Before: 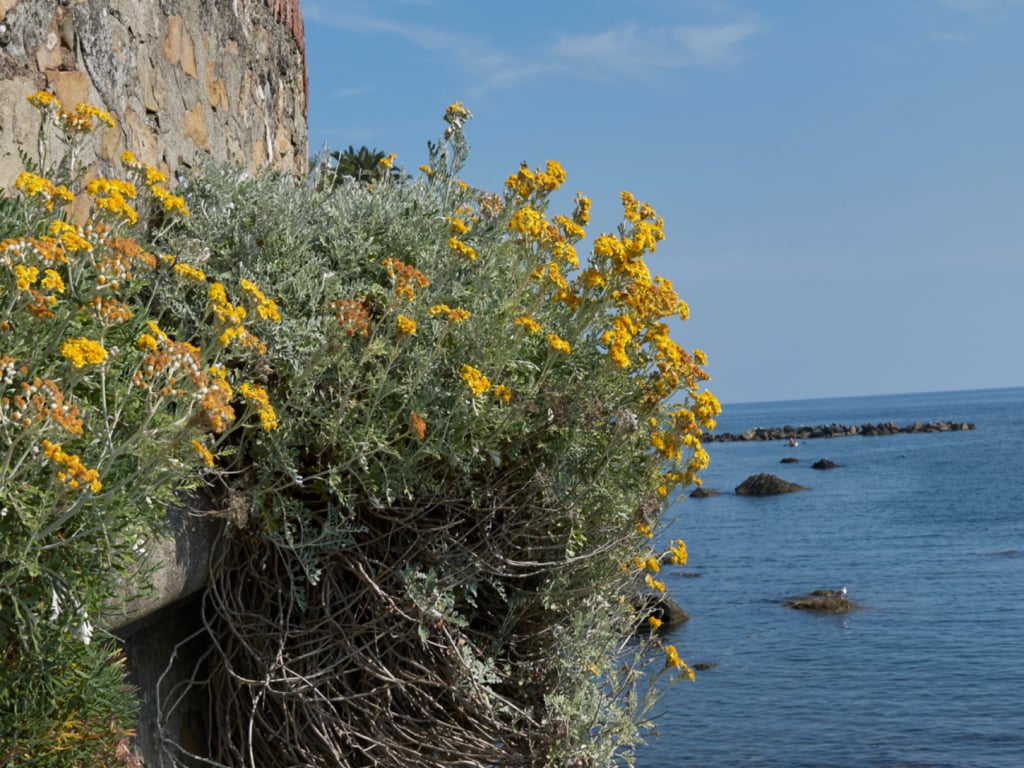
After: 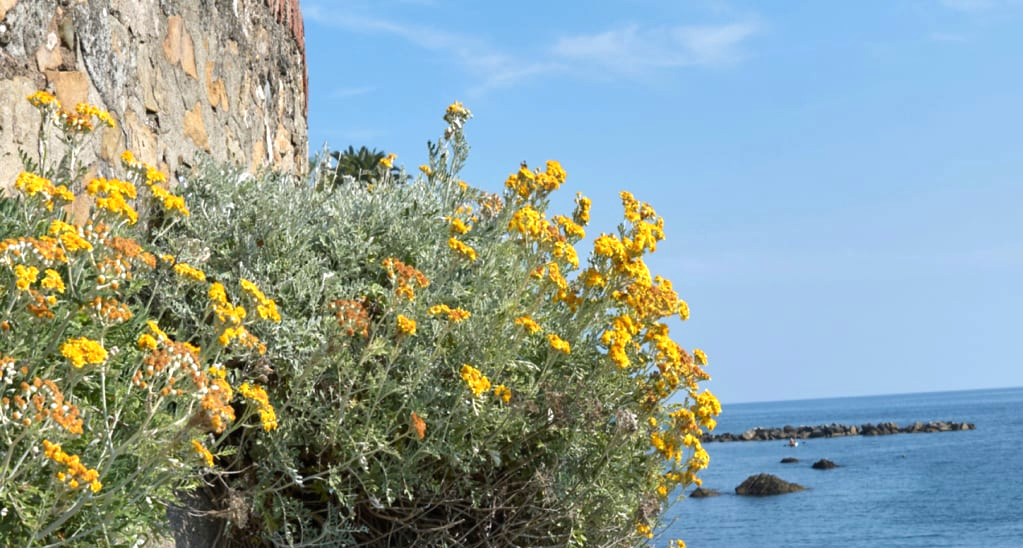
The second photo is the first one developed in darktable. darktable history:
exposure: black level correction 0, exposure 0.7 EV, compensate exposure bias true, compensate highlight preservation false
crop: bottom 28.576%
